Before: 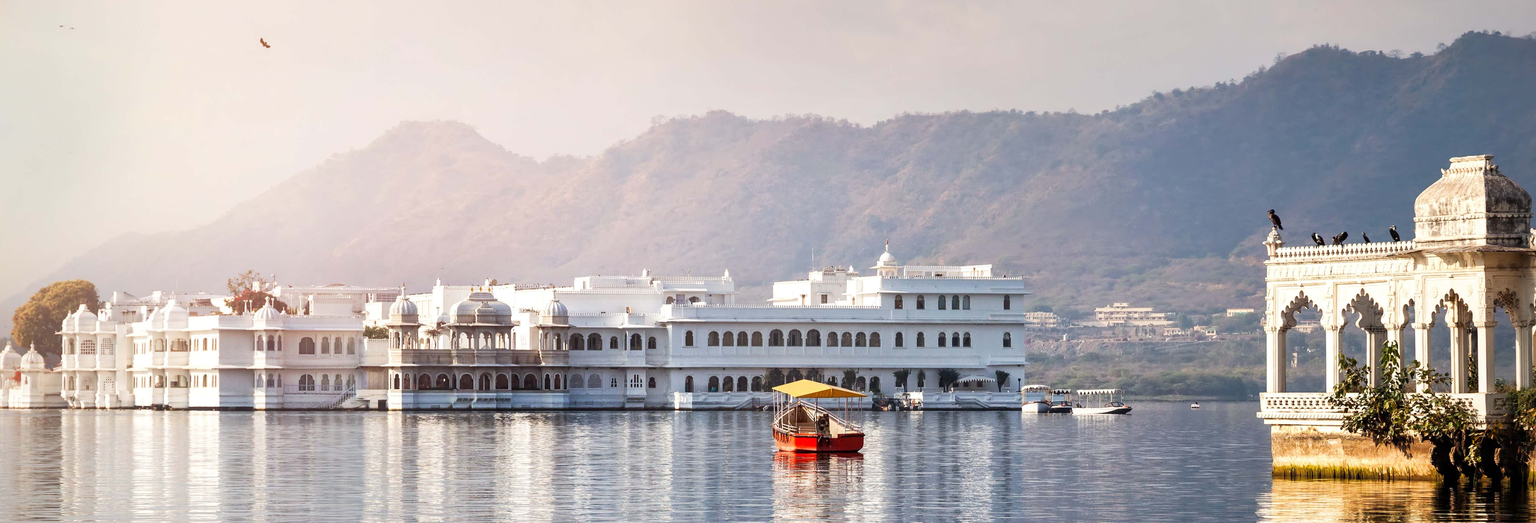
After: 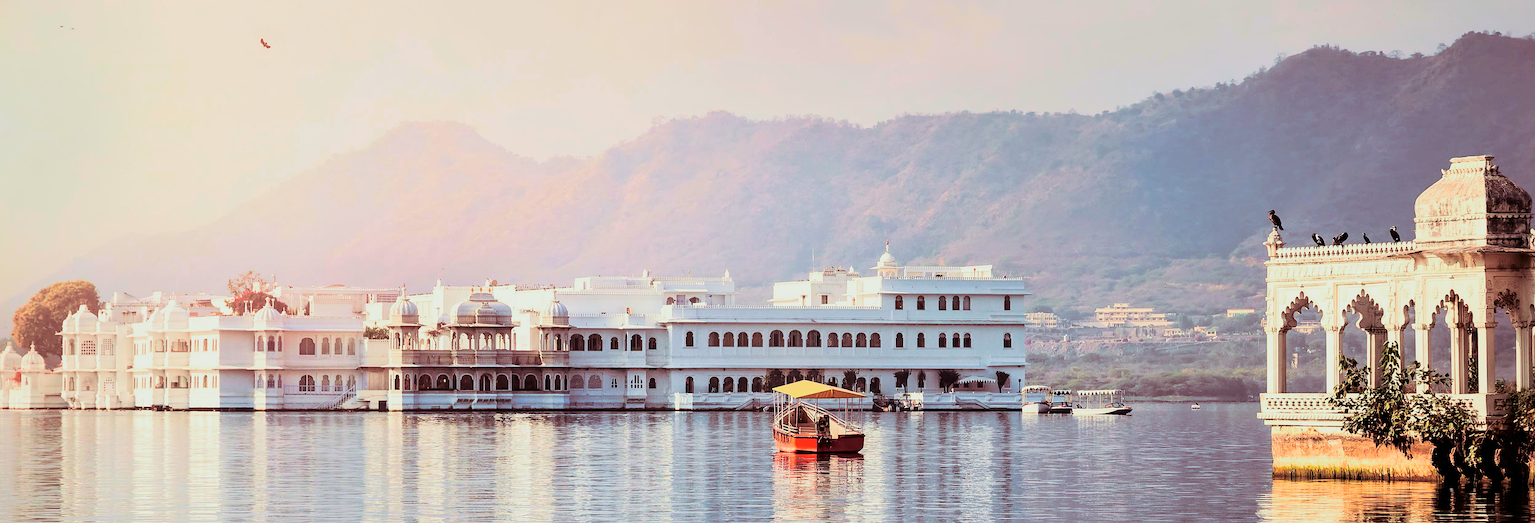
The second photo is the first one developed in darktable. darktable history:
split-toning: on, module defaults
tone curve: curves: ch0 [(0, 0) (0.128, 0.068) (0.292, 0.274) (0.453, 0.507) (0.653, 0.717) (0.785, 0.817) (0.995, 0.917)]; ch1 [(0, 0) (0.384, 0.365) (0.463, 0.447) (0.486, 0.474) (0.503, 0.497) (0.52, 0.525) (0.559, 0.591) (0.583, 0.623) (0.672, 0.699) (0.766, 0.773) (1, 1)]; ch2 [(0, 0) (0.374, 0.344) (0.446, 0.443) (0.501, 0.5) (0.527, 0.549) (0.565, 0.582) (0.624, 0.632) (1, 1)], color space Lab, independent channels, preserve colors none
sharpen: on, module defaults
